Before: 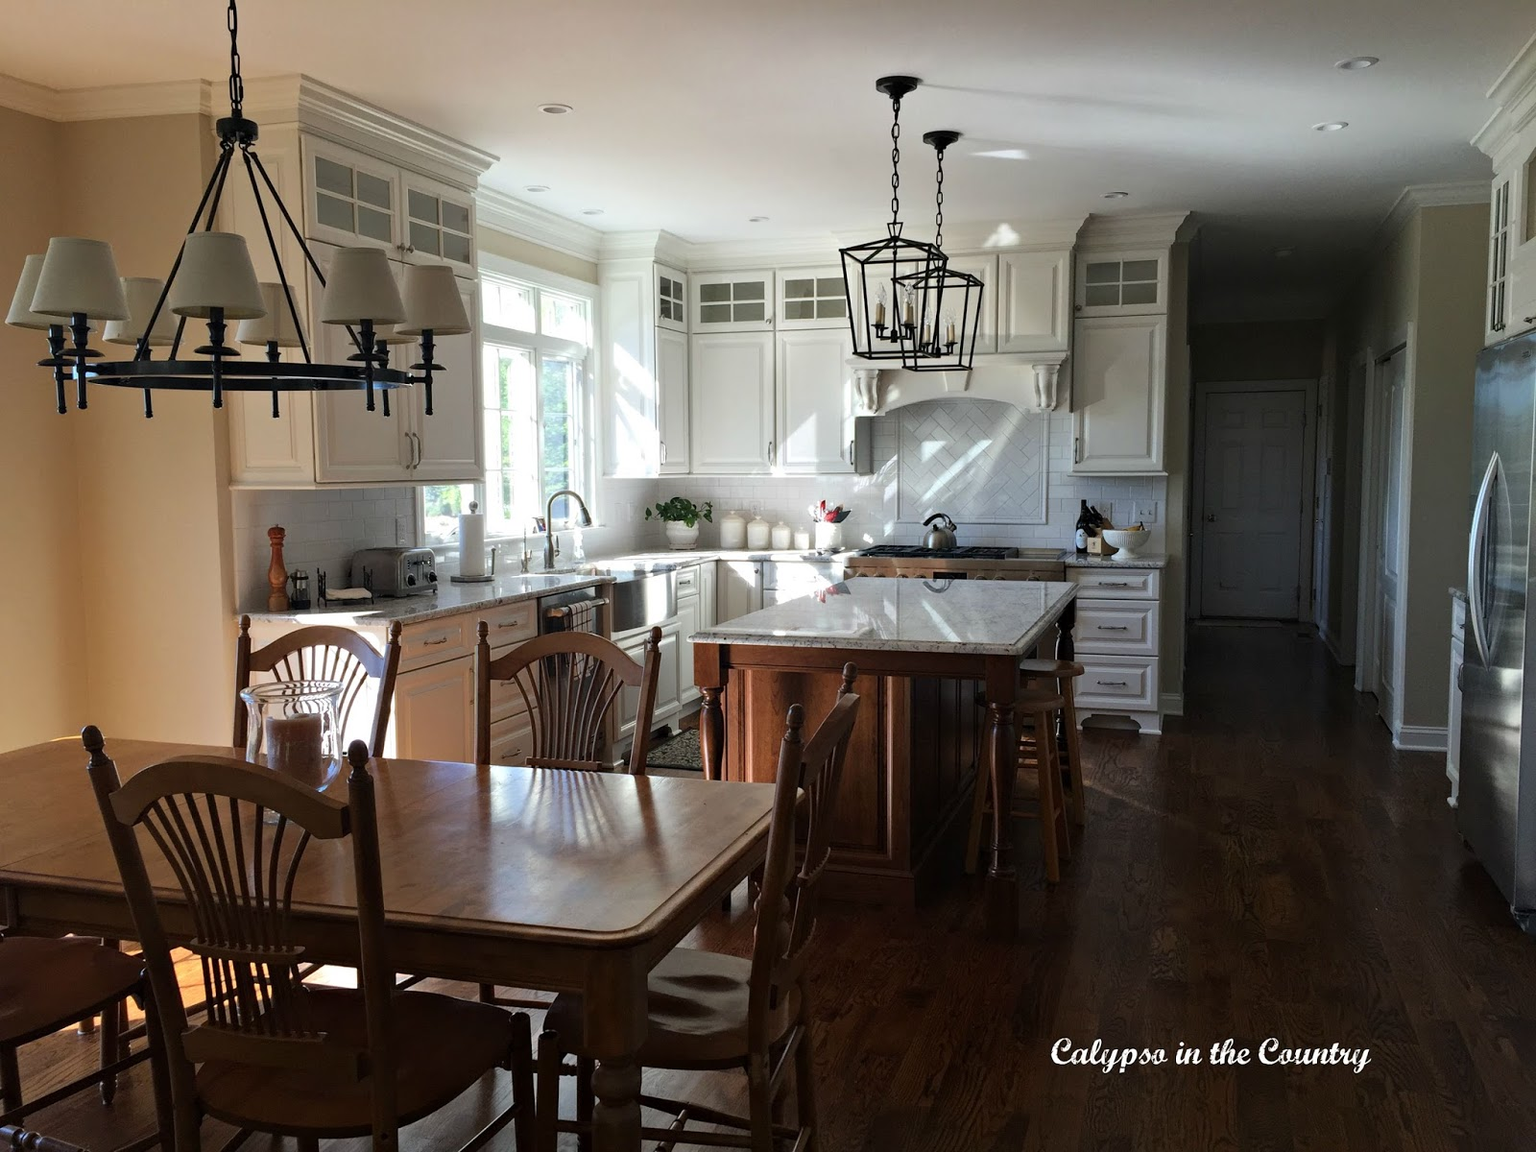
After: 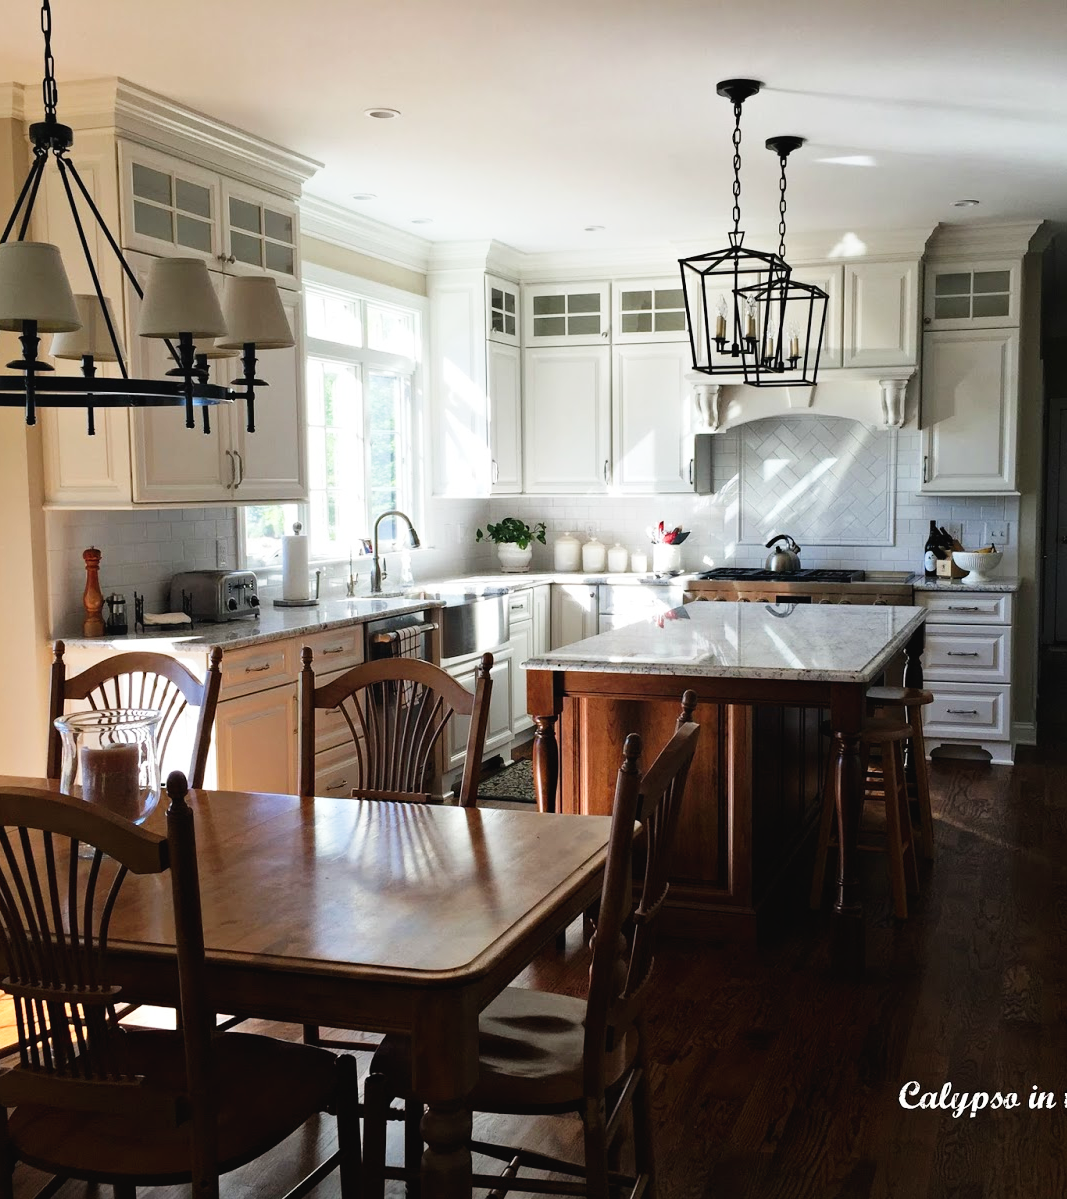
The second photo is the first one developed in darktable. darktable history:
crop and rotate: left 12.32%, right 20.951%
tone curve: curves: ch0 [(0, 0.024) (0.049, 0.038) (0.176, 0.162) (0.311, 0.337) (0.416, 0.471) (0.565, 0.658) (0.817, 0.911) (1, 1)]; ch1 [(0, 0) (0.351, 0.347) (0.446, 0.42) (0.481, 0.463) (0.504, 0.504) (0.522, 0.521) (0.546, 0.563) (0.622, 0.664) (0.728, 0.786) (1, 1)]; ch2 [(0, 0) (0.327, 0.324) (0.427, 0.413) (0.458, 0.444) (0.502, 0.504) (0.526, 0.539) (0.547, 0.581) (0.601, 0.61) (0.76, 0.765) (1, 1)], preserve colors none
